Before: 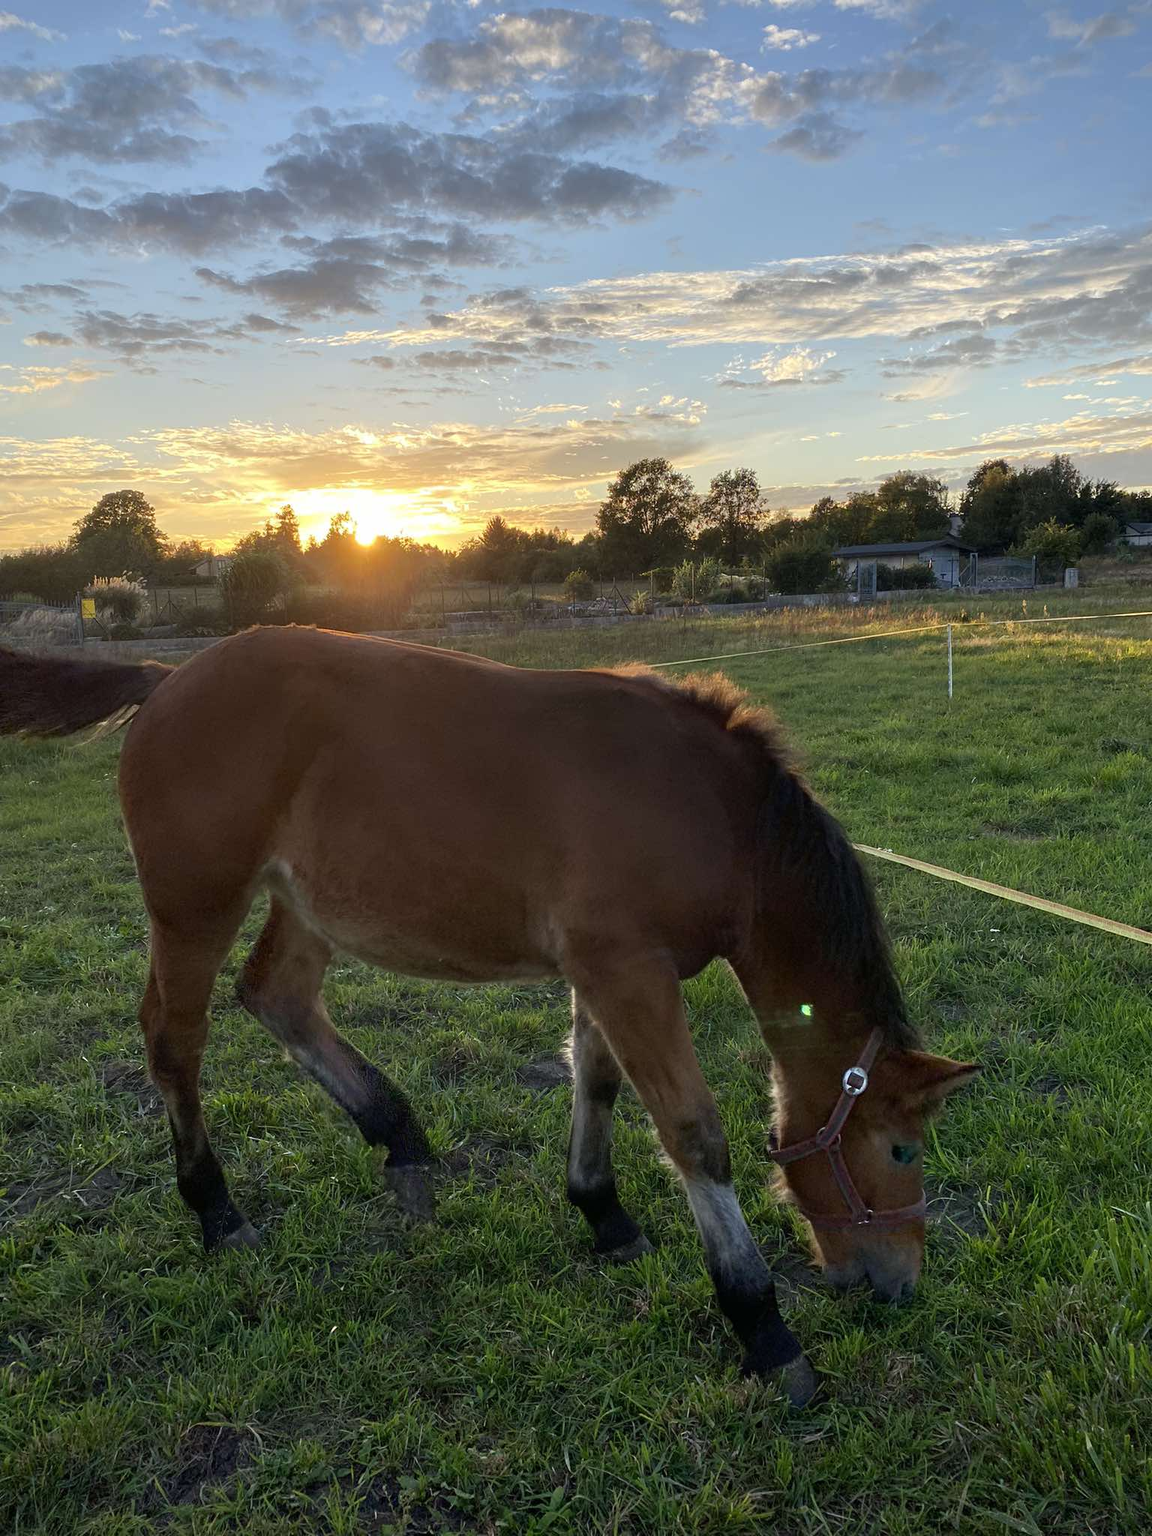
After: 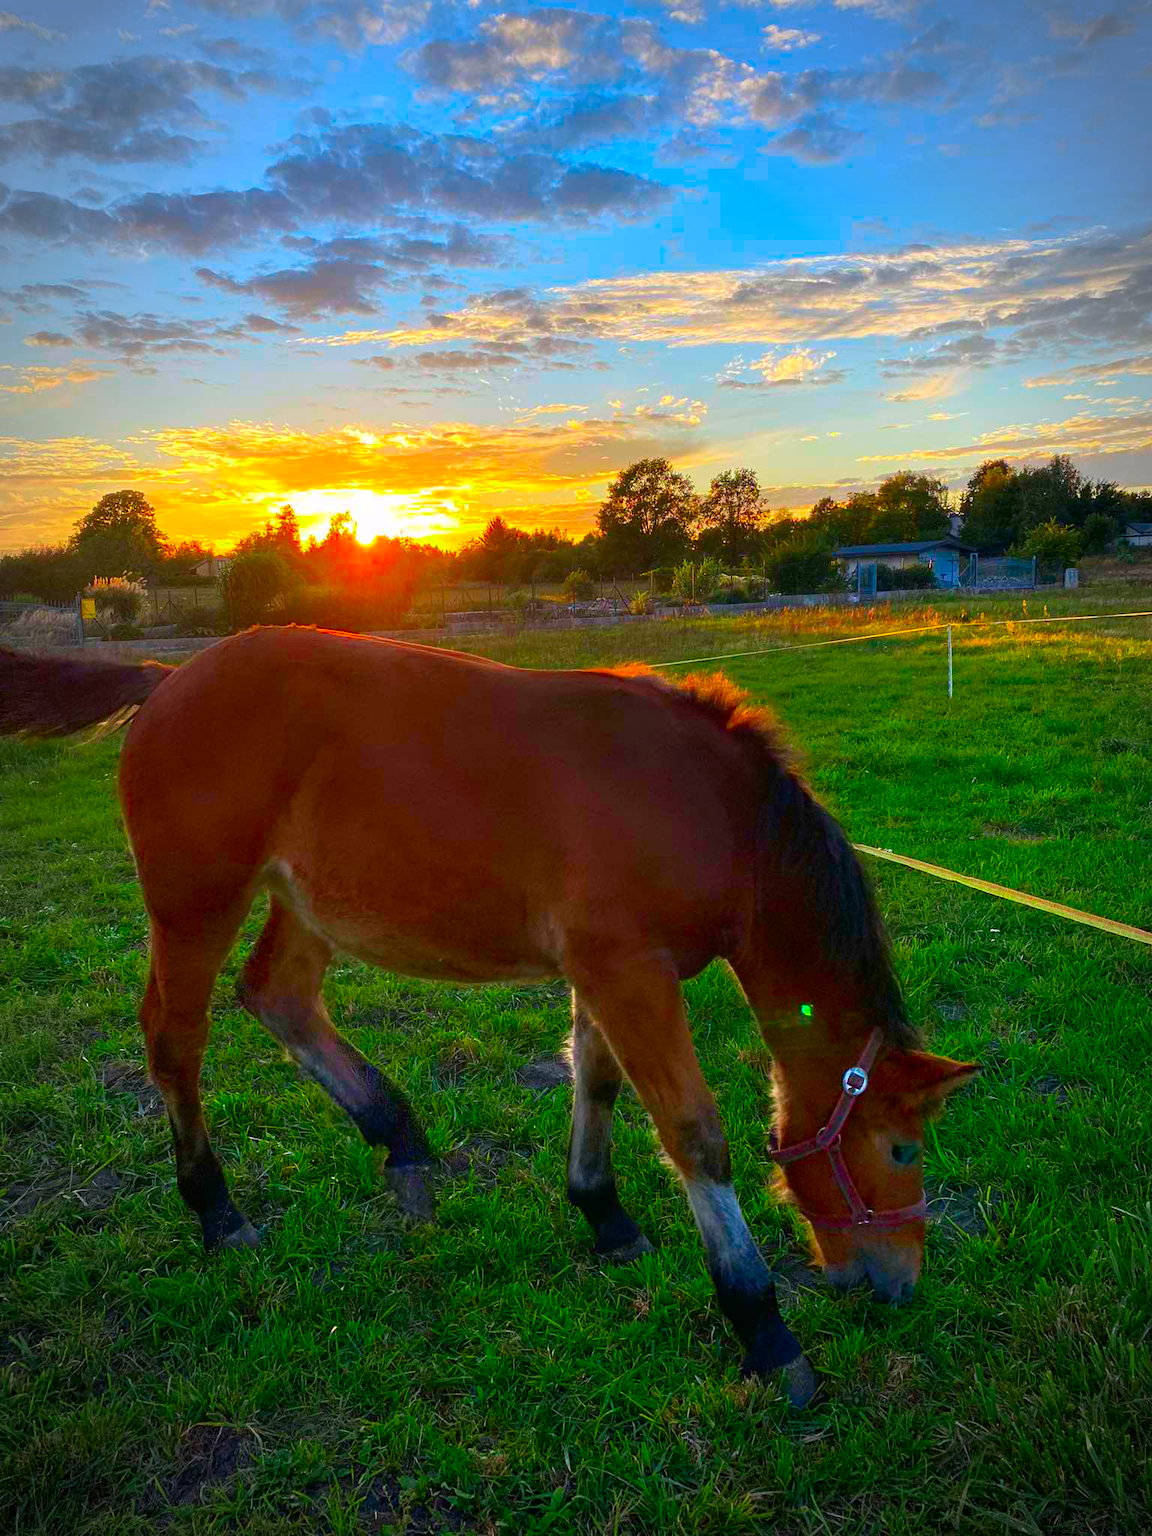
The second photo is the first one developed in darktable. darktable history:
color correction: highlights a* 1.59, highlights b* -1.7, saturation 2.48
vignetting: automatic ratio true
